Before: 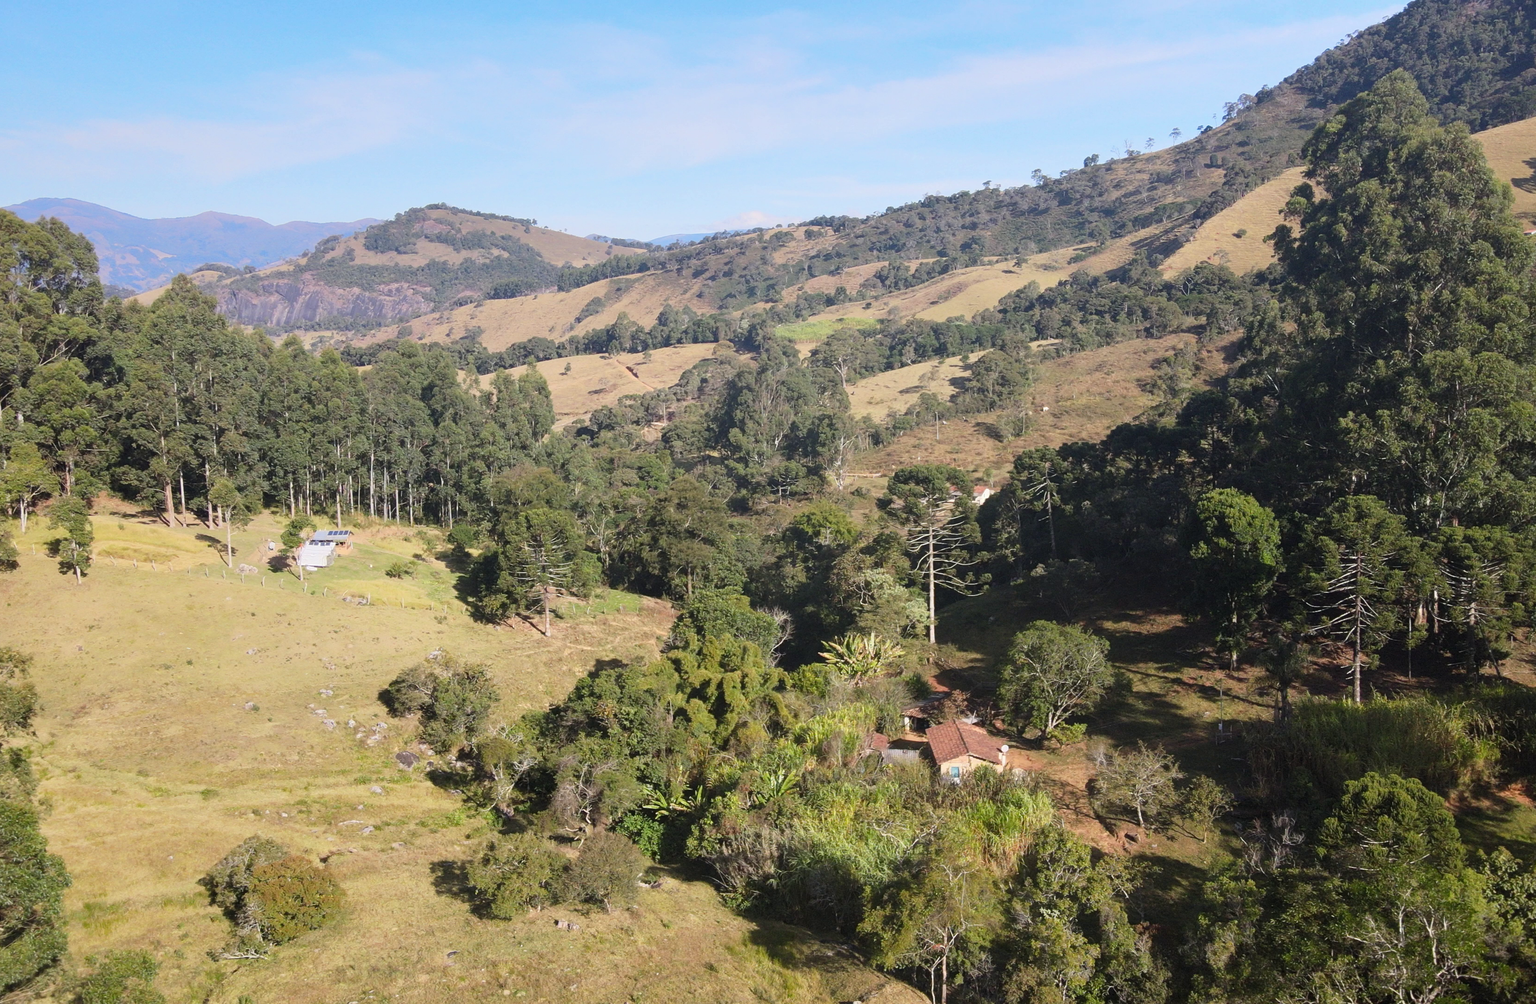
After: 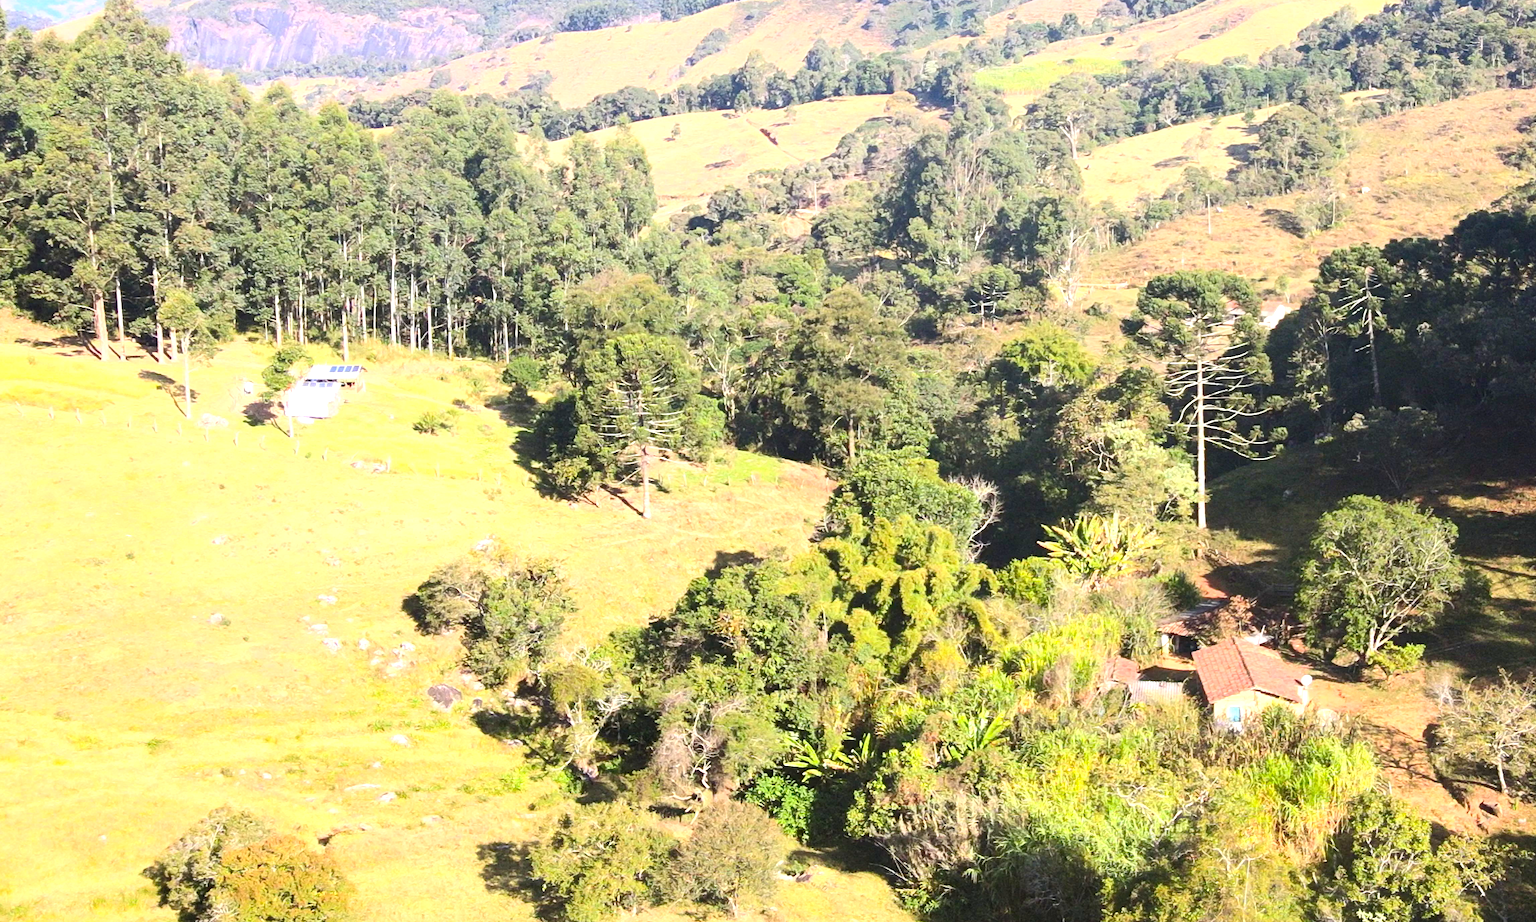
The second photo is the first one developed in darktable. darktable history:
contrast brightness saturation: contrast 0.23, brightness 0.1, saturation 0.29
exposure: exposure 1 EV, compensate highlight preservation false
crop: left 6.488%, top 27.668%, right 24.183%, bottom 8.656%
